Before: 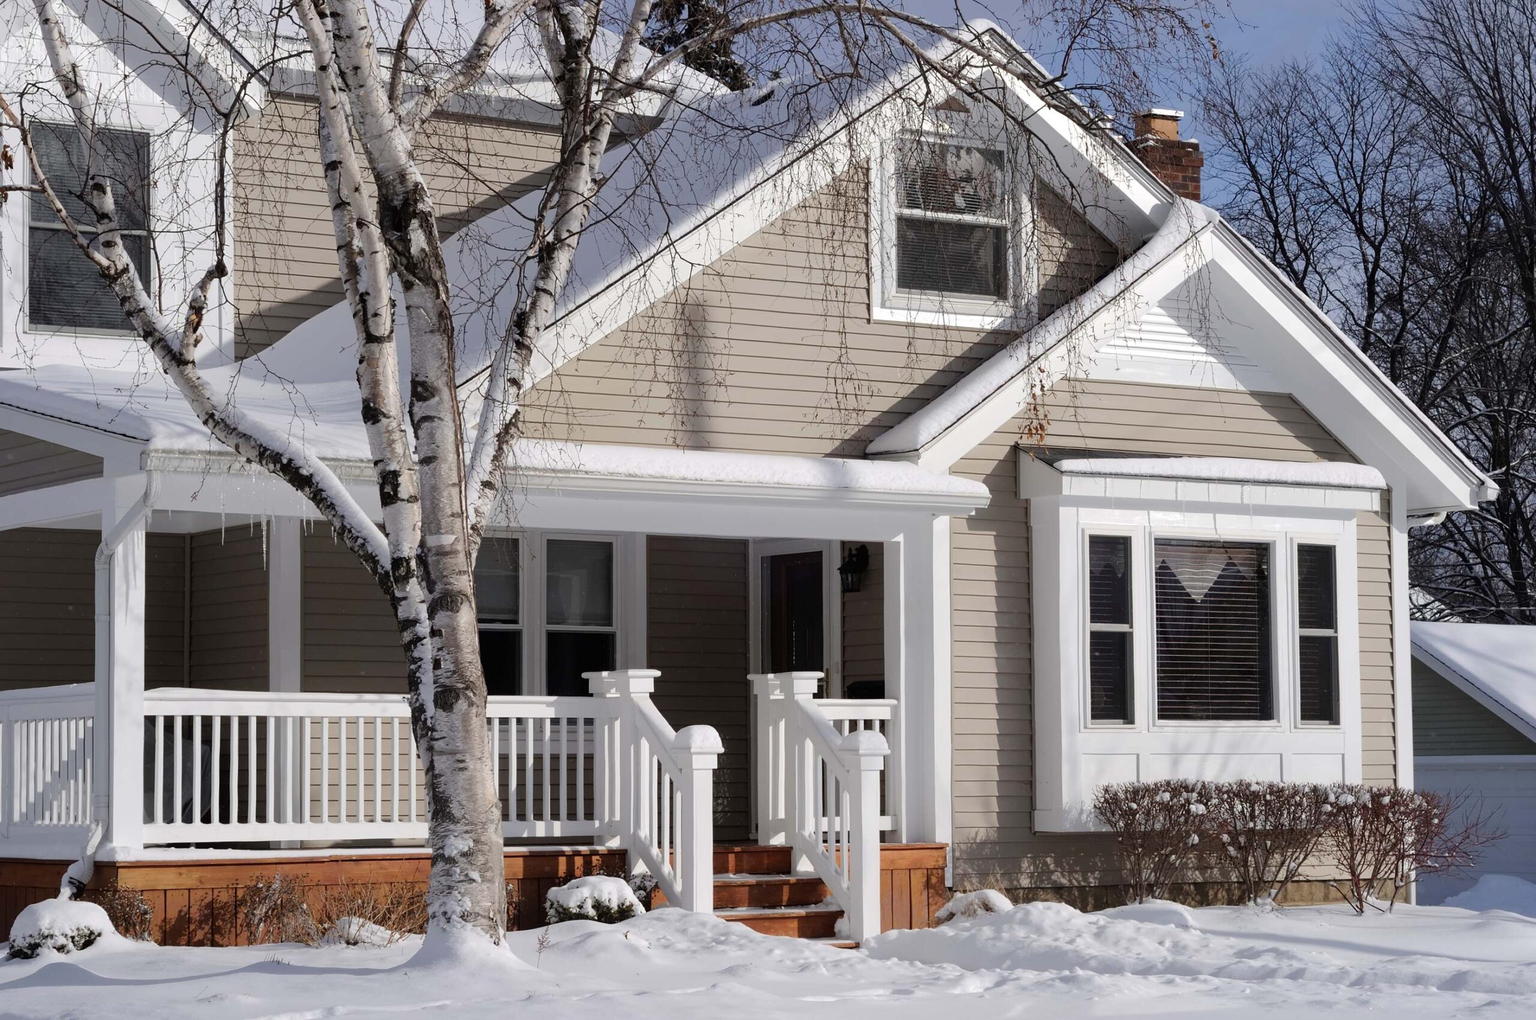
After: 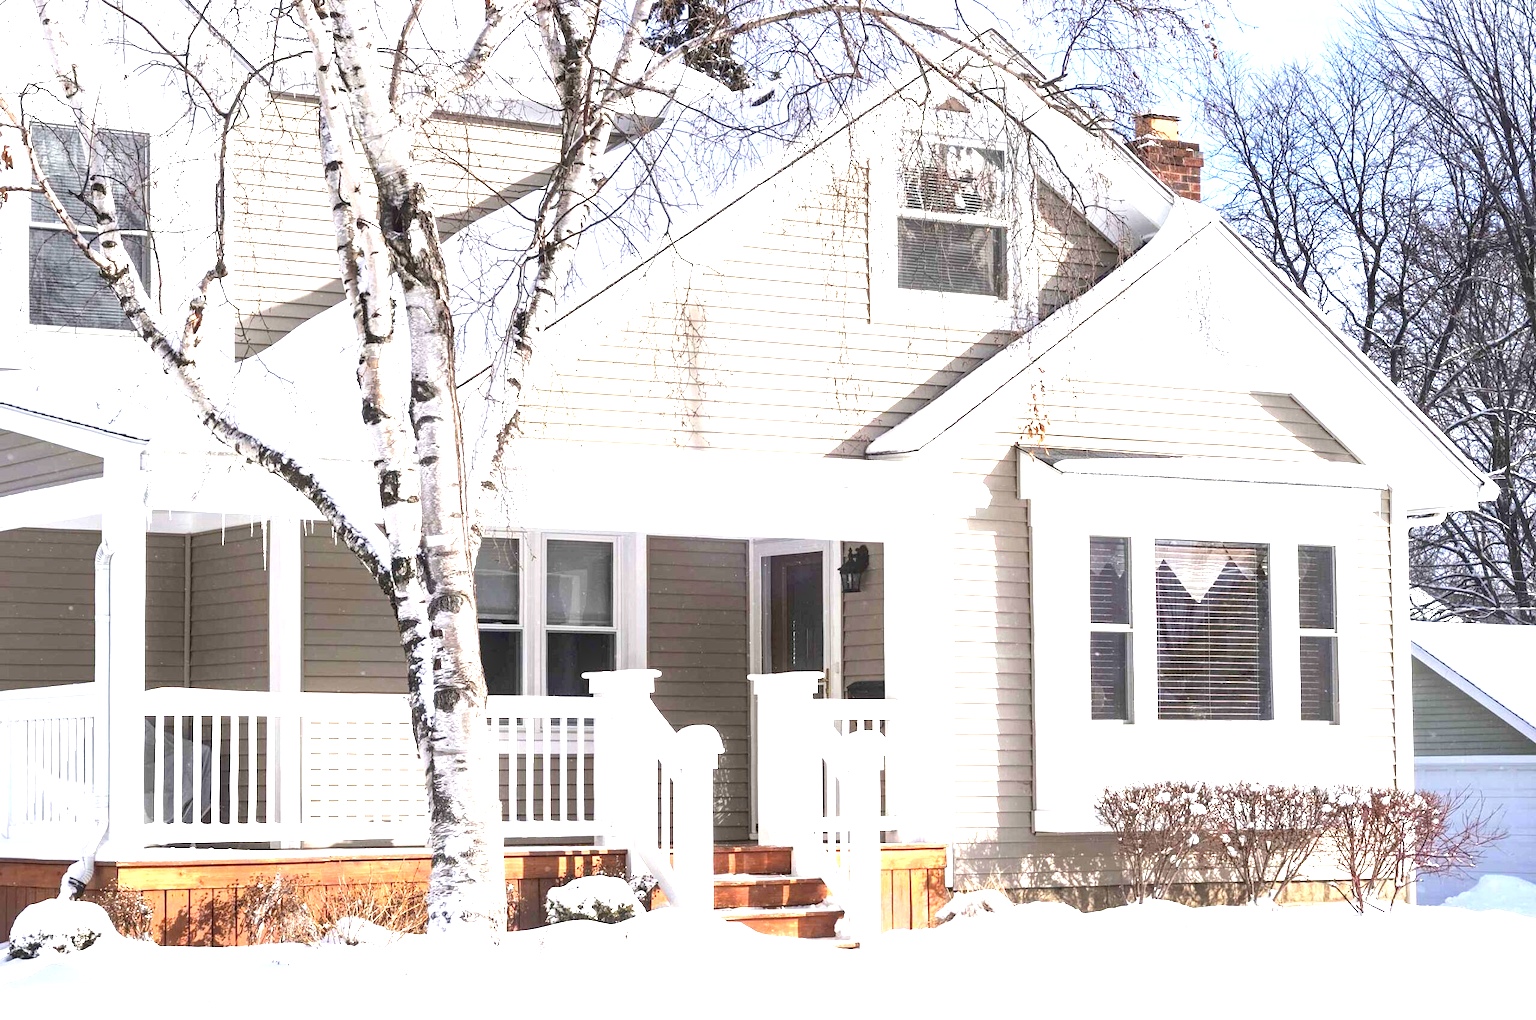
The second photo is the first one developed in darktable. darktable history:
exposure: exposure 2.207 EV, compensate highlight preservation false
local contrast: on, module defaults
